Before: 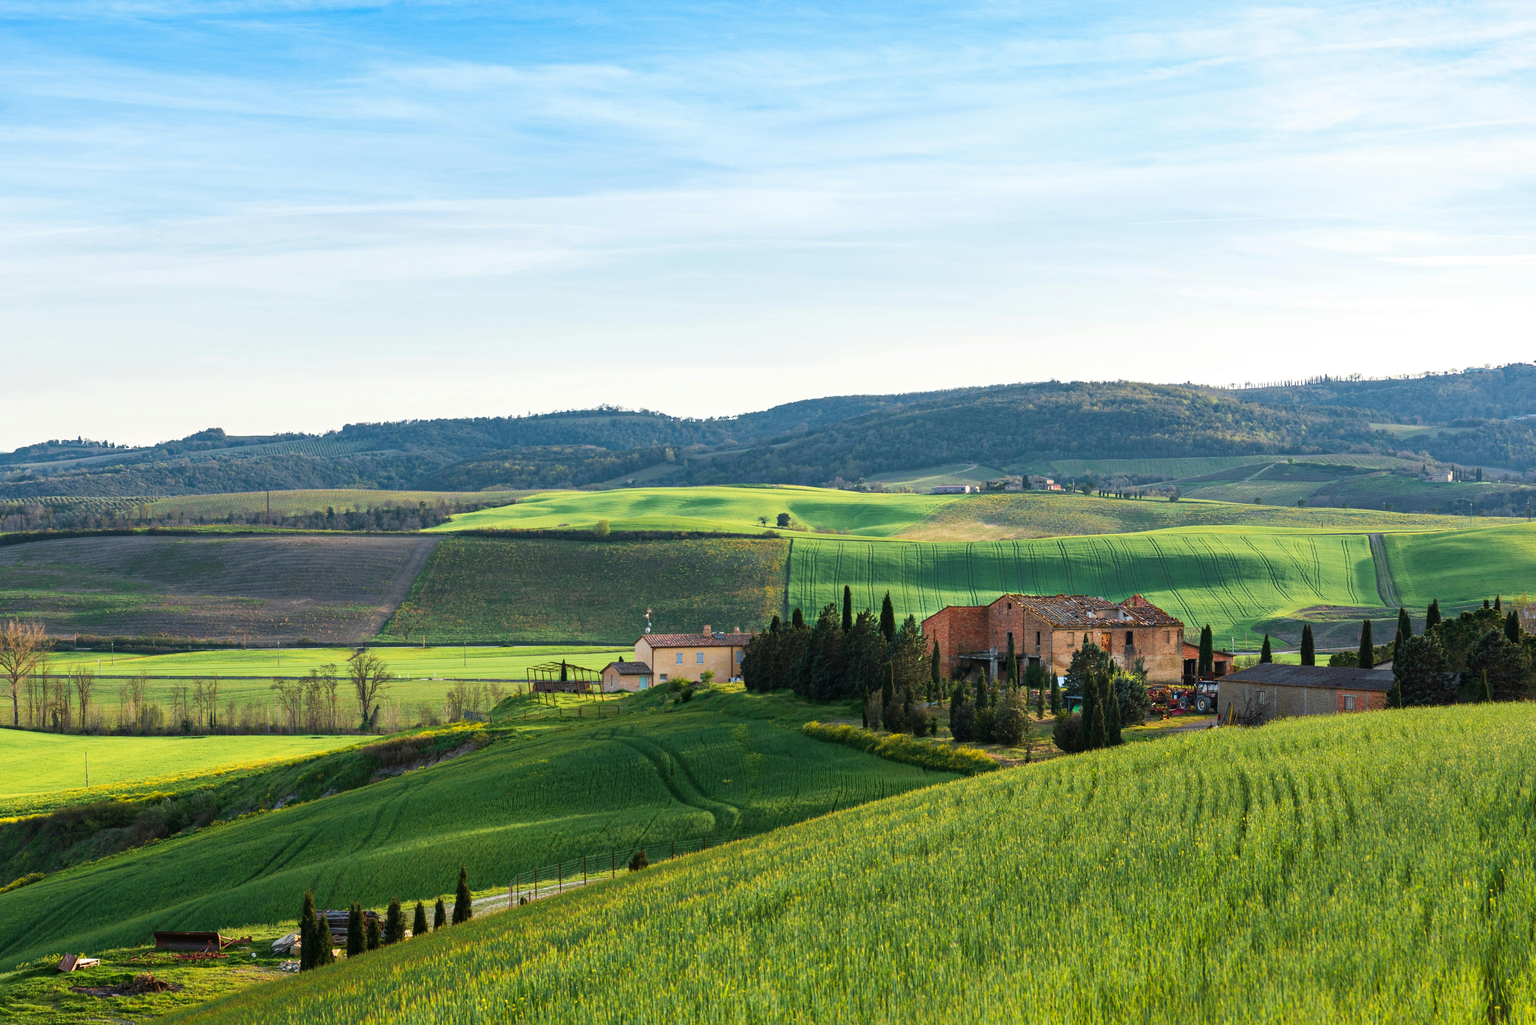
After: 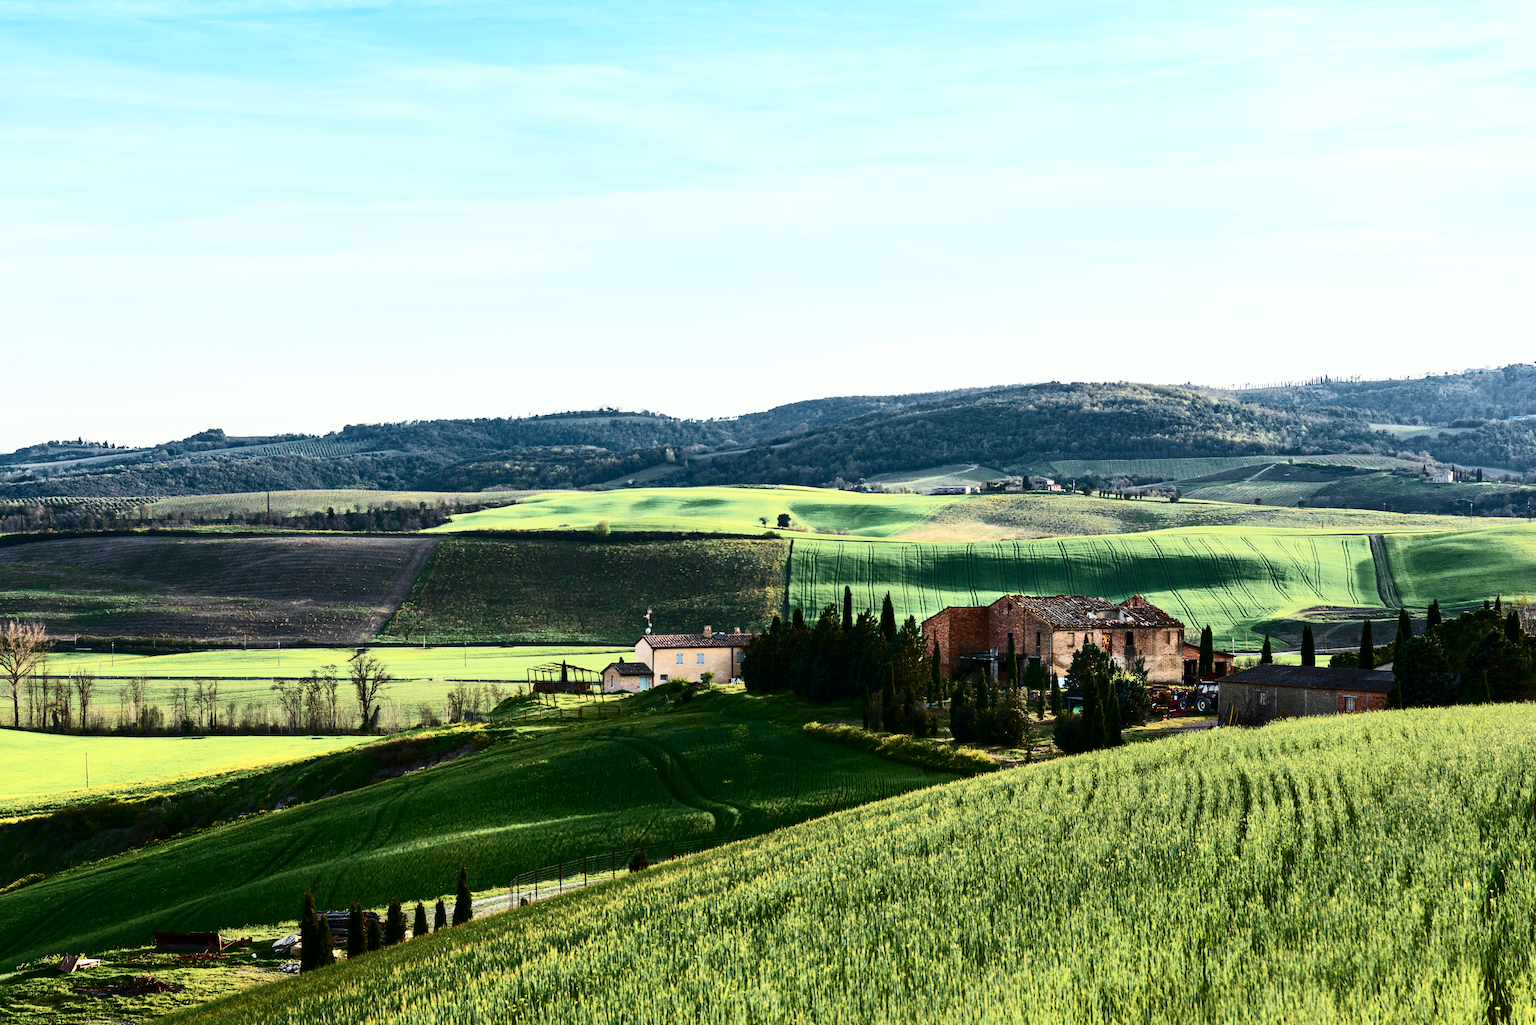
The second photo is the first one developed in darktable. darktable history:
white balance: red 0.986, blue 1.01
contrast brightness saturation: contrast 0.5, saturation -0.1
